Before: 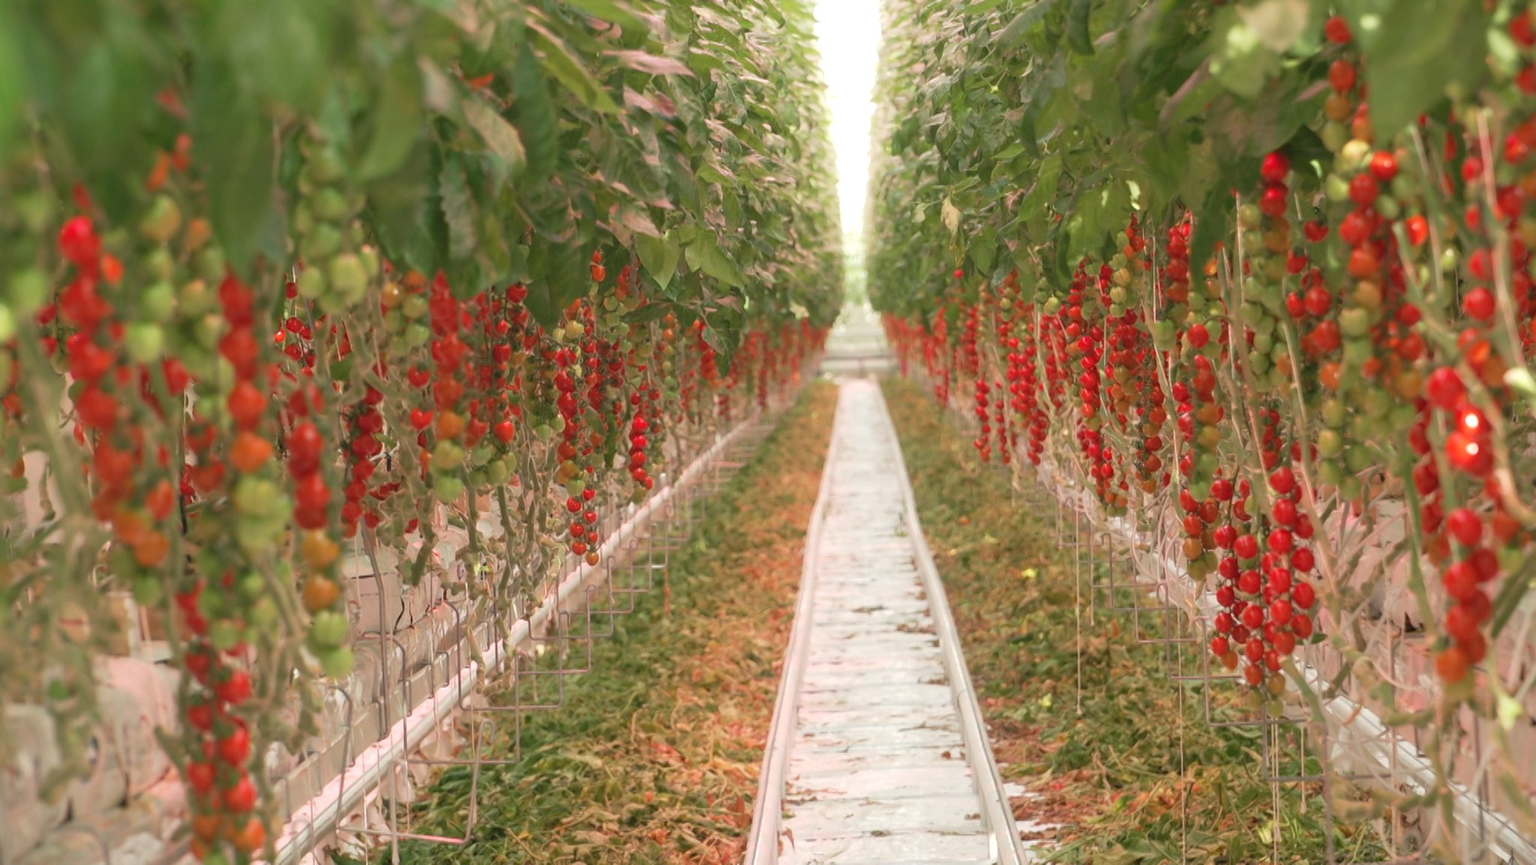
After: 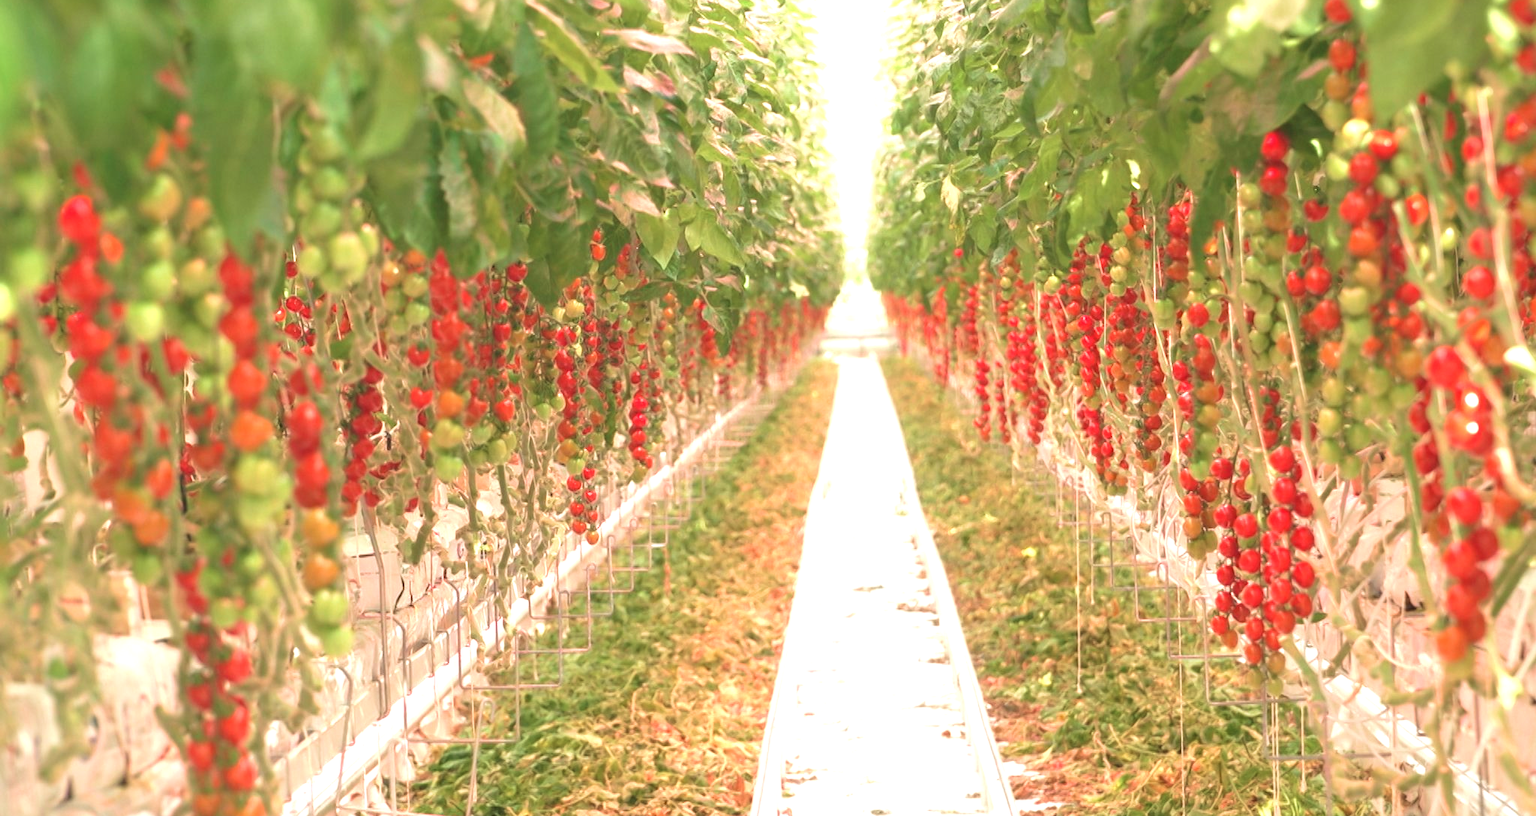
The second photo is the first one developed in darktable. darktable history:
exposure: black level correction -0.002, exposure 1.115 EV, compensate highlight preservation false
velvia: on, module defaults
crop and rotate: top 2.479%, bottom 3.018%
